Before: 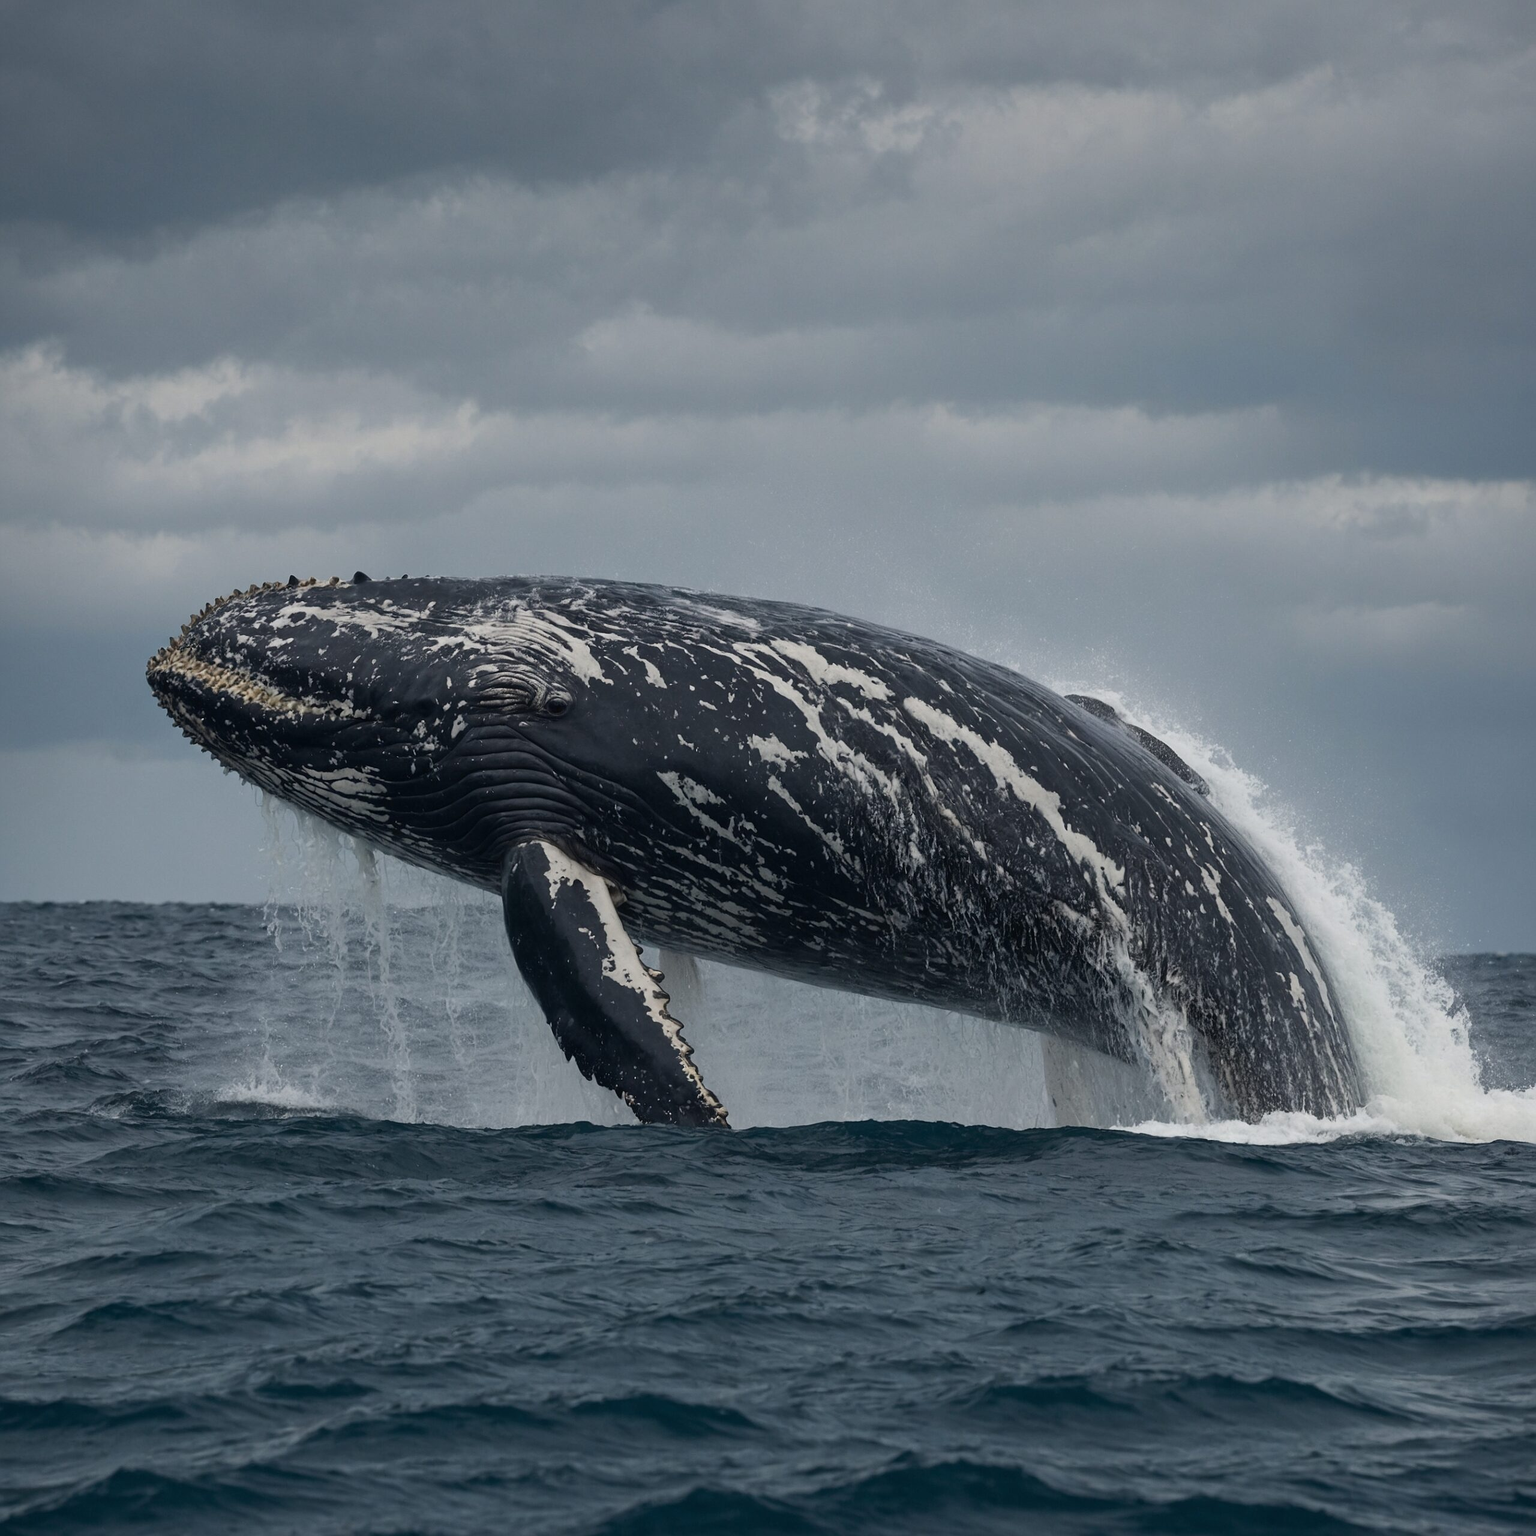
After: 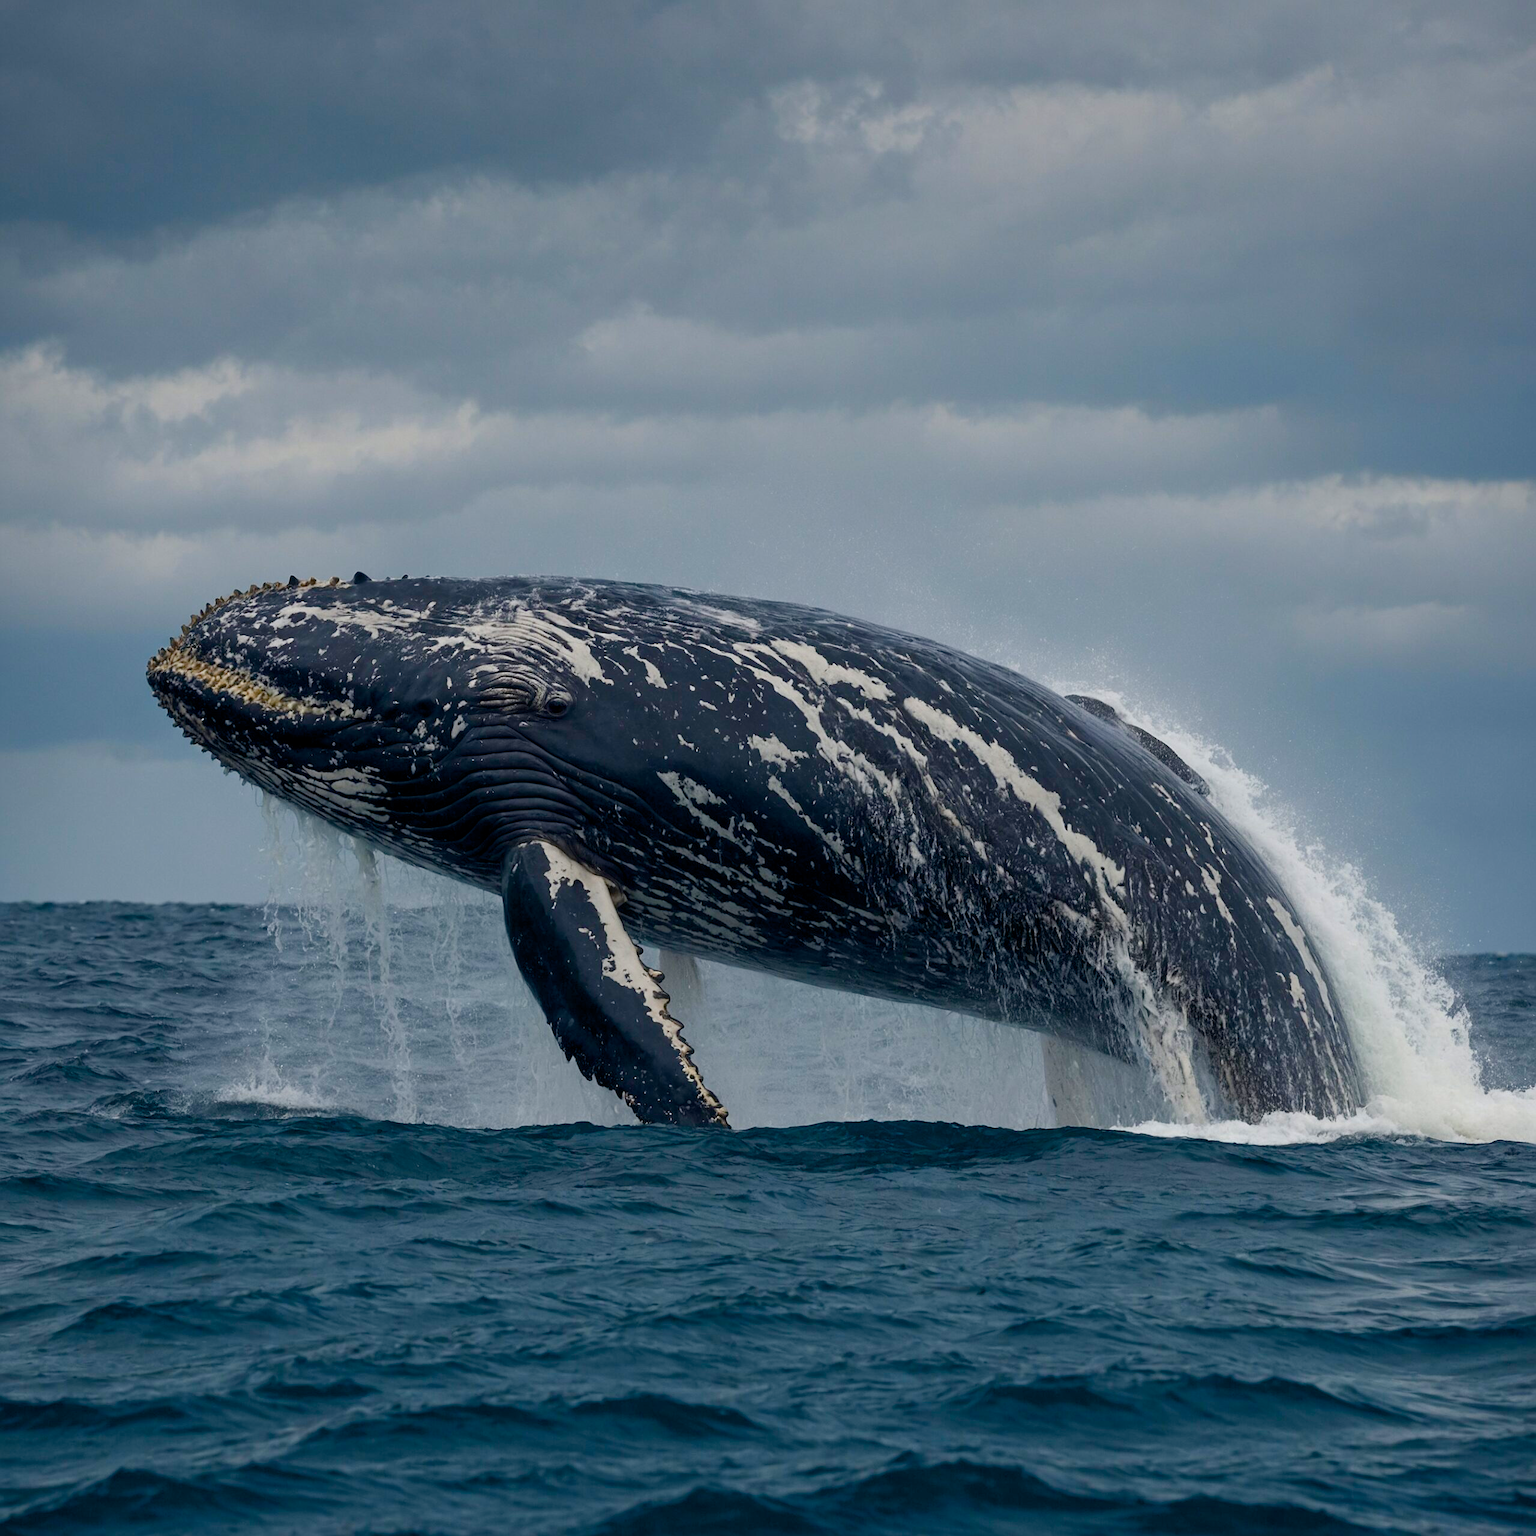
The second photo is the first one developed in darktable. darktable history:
color balance rgb: shadows lift › hue 86.57°, global offset › luminance -0.287%, global offset › hue 260.04°, linear chroma grading › global chroma 15.226%, perceptual saturation grading › global saturation 20%, perceptual saturation grading › highlights -25.724%, perceptual saturation grading › shadows 50.175%, global vibrance 25.035%
